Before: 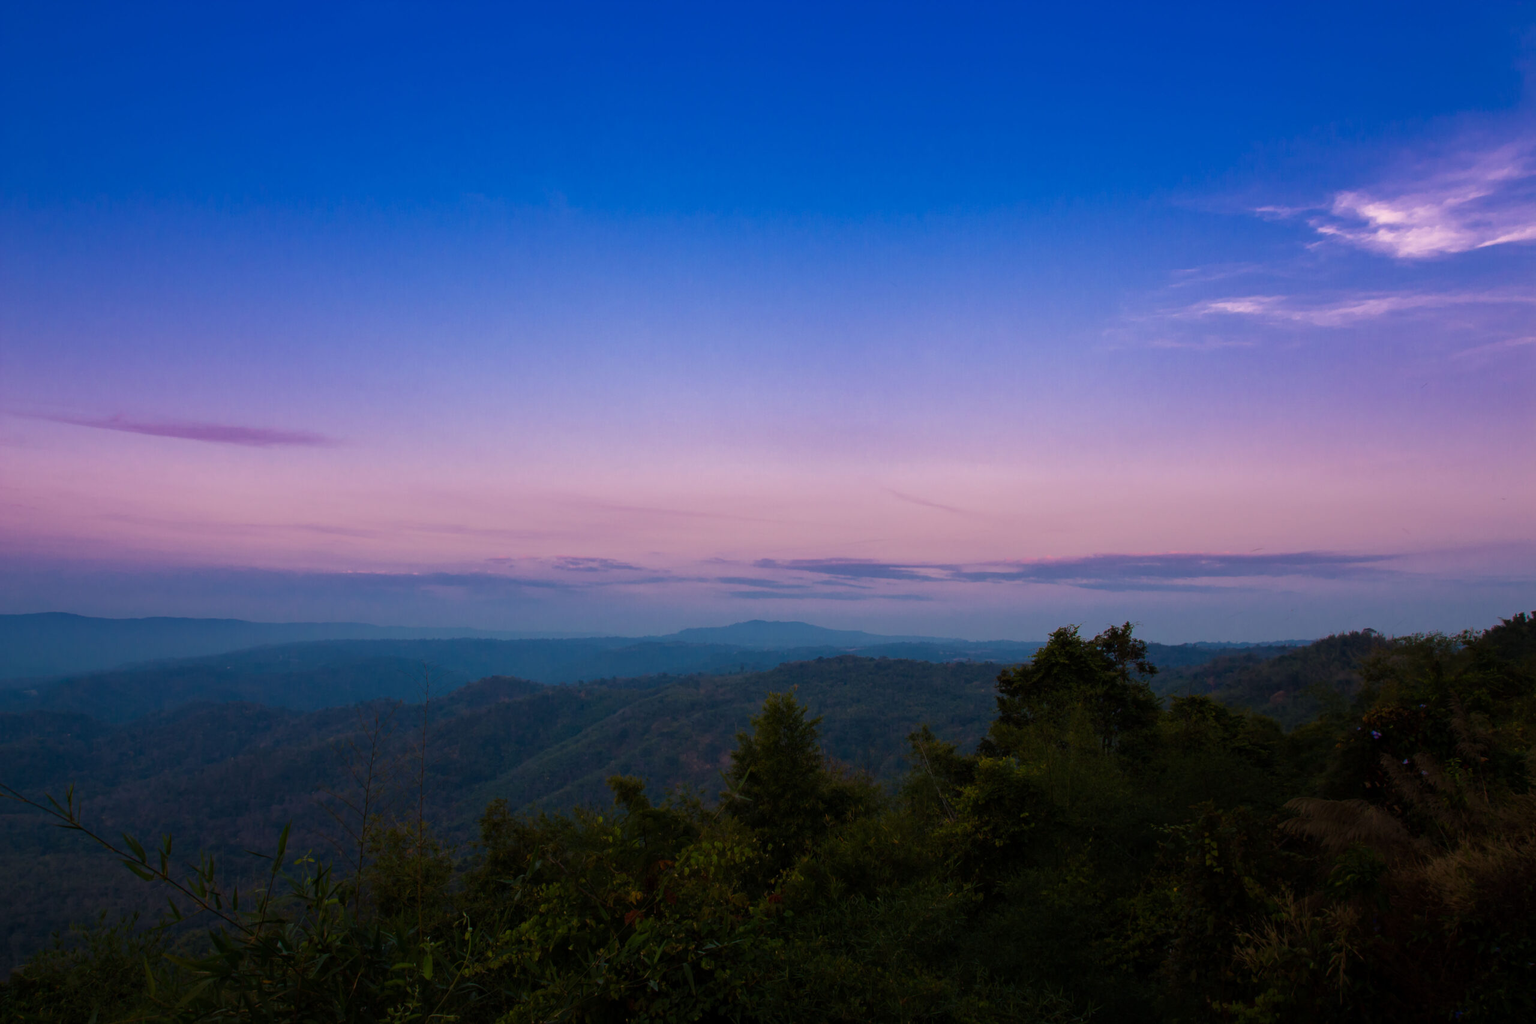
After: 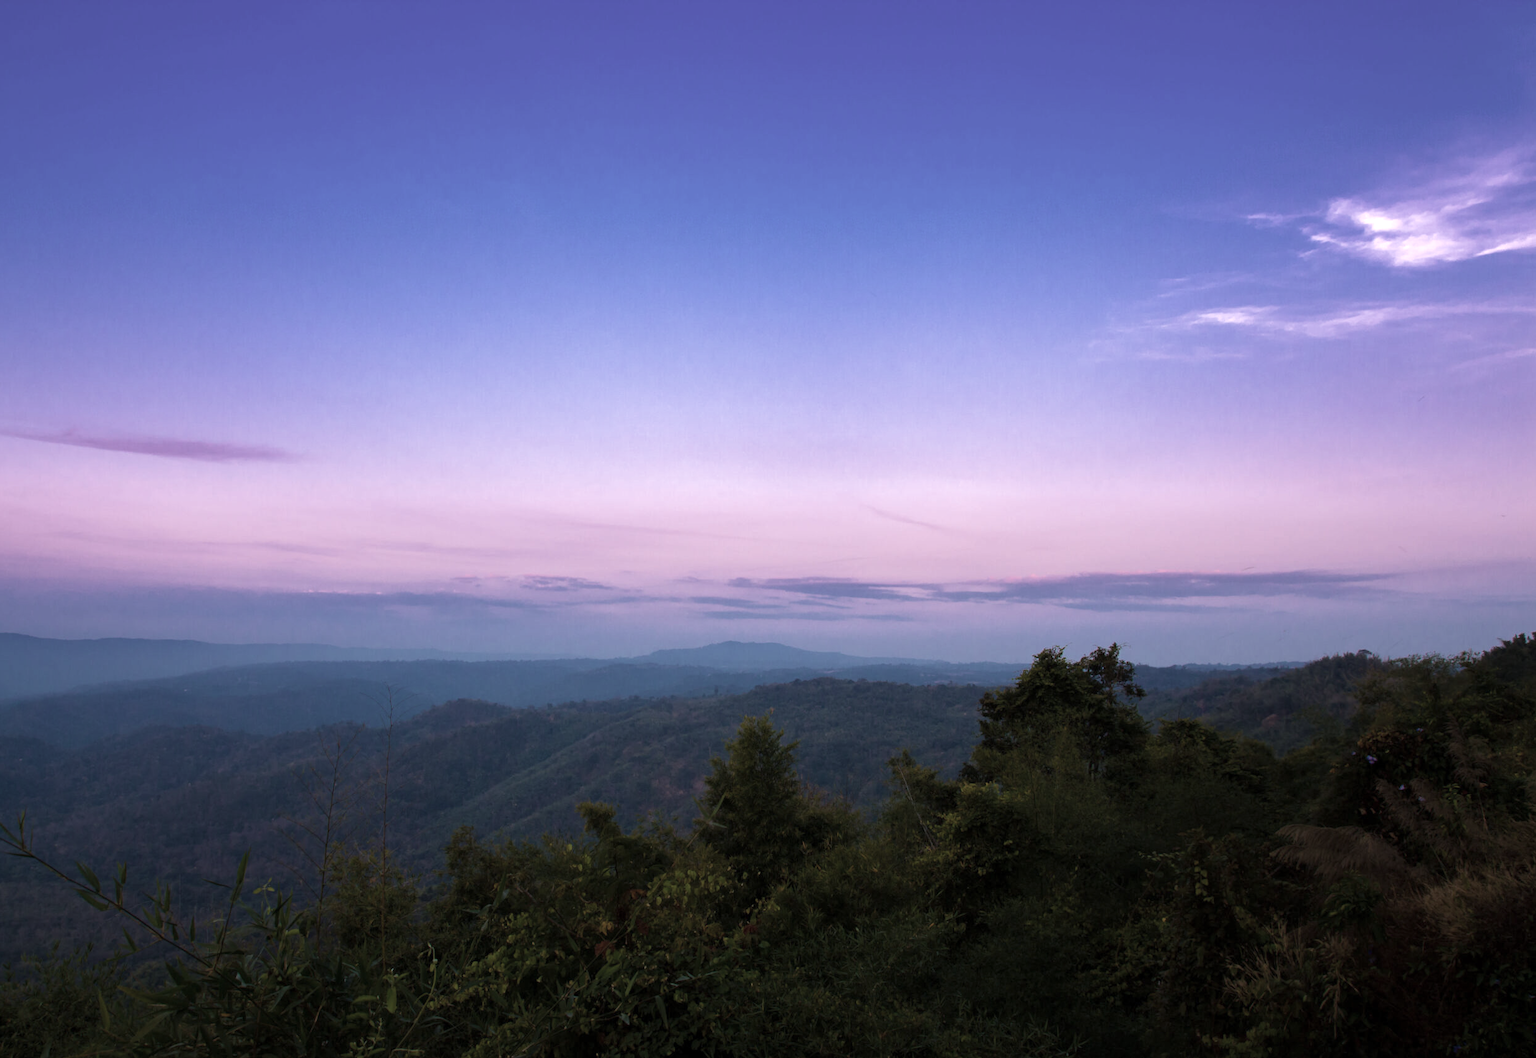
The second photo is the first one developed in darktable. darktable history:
crop and rotate: left 3.238%
velvia: on, module defaults
exposure: exposure 0.722 EV, compensate highlight preservation false
white balance: red 1.004, blue 1.096
color correction: saturation 0.5
